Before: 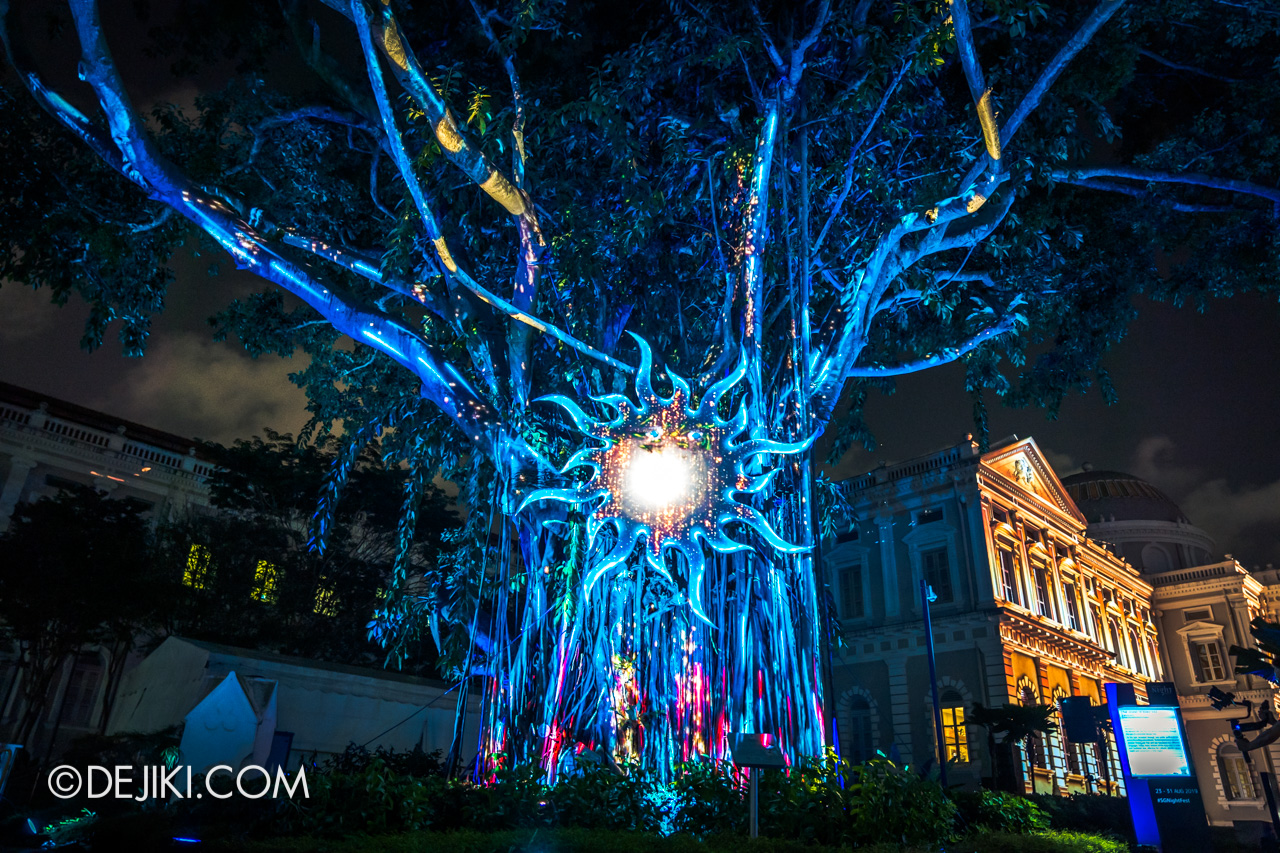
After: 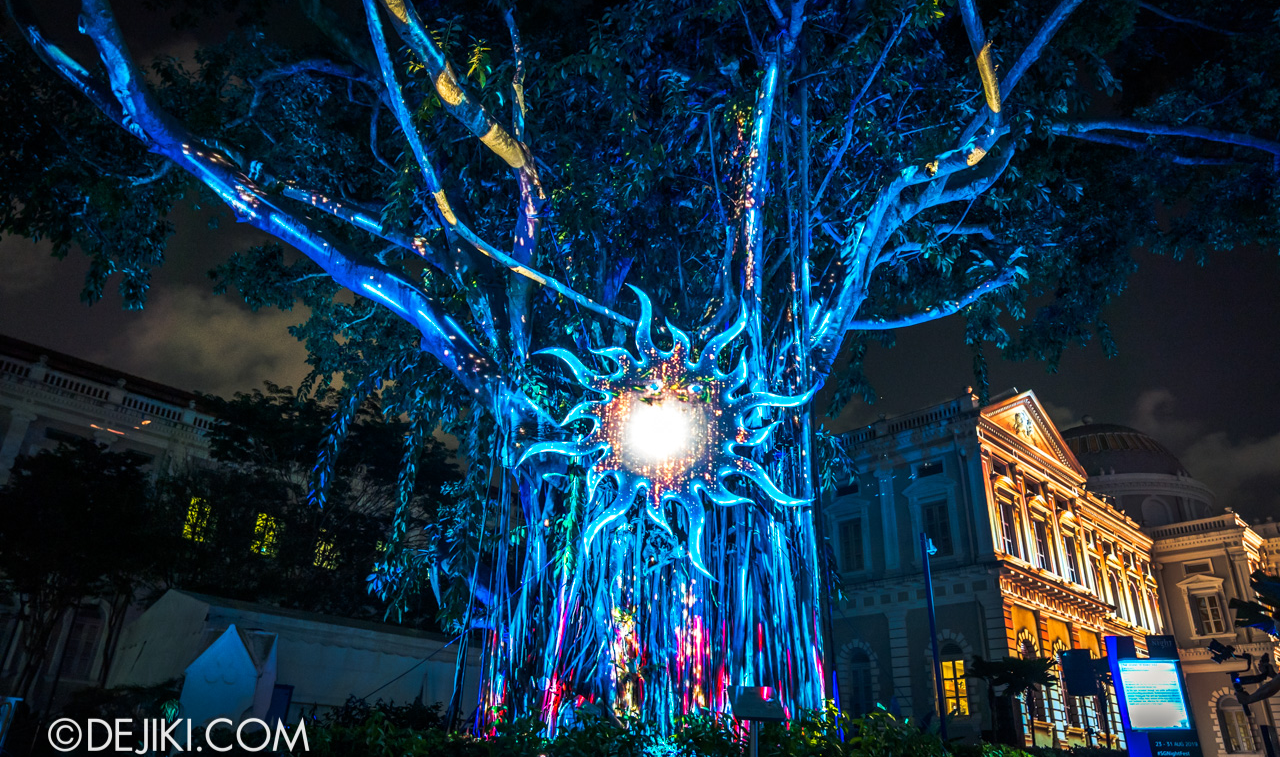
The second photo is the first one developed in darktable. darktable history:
crop and rotate: top 5.609%, bottom 5.609%
tone equalizer: on, module defaults
